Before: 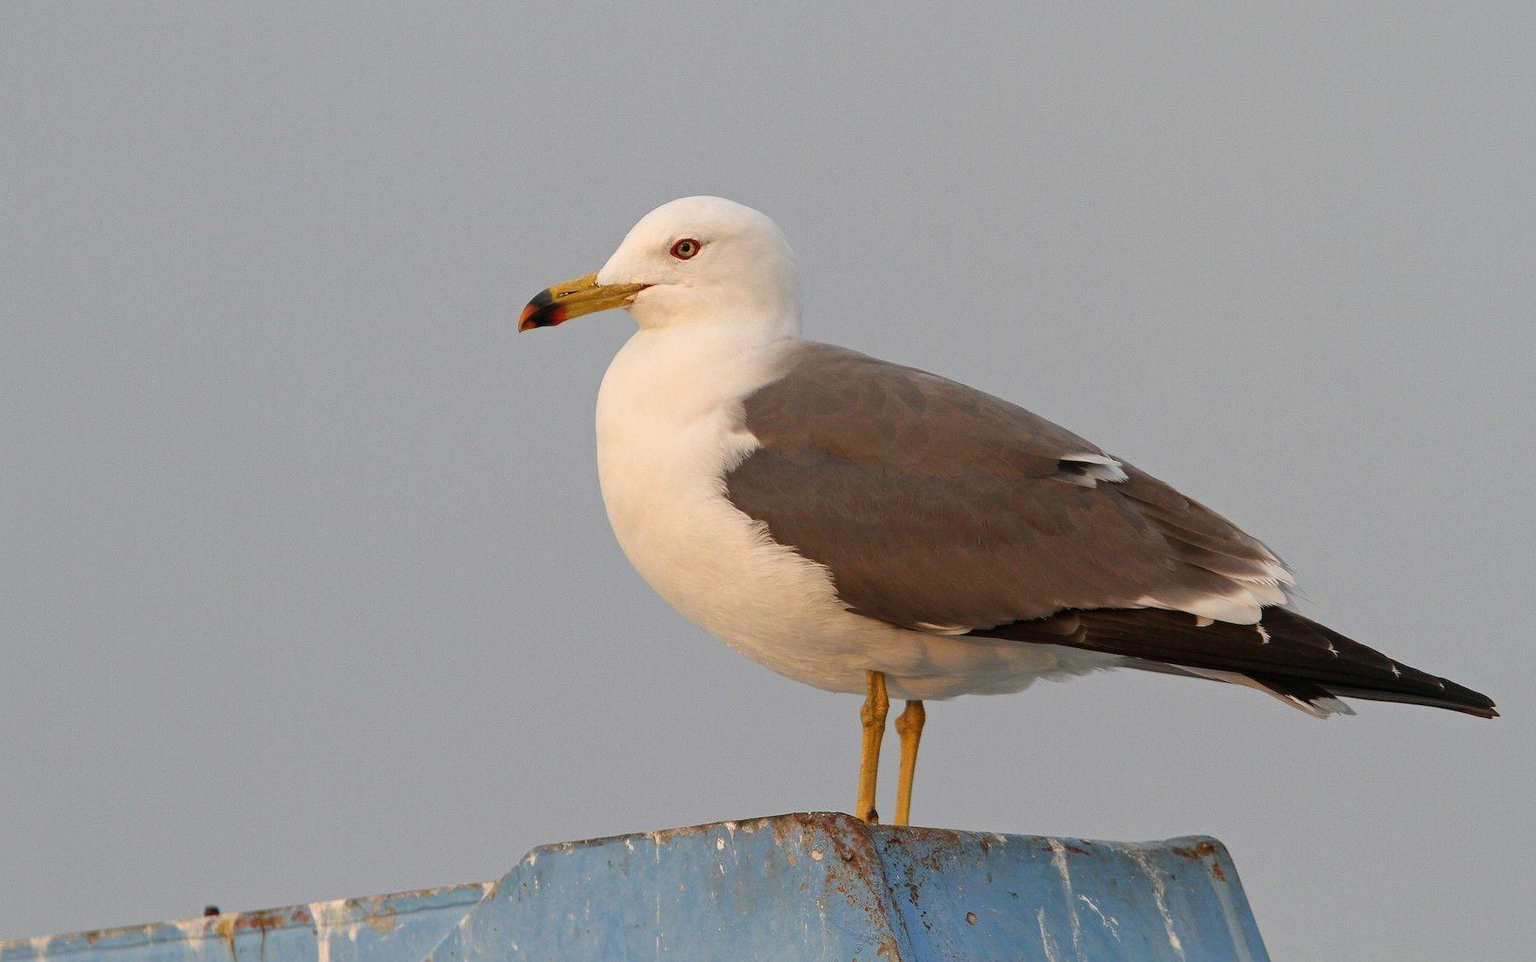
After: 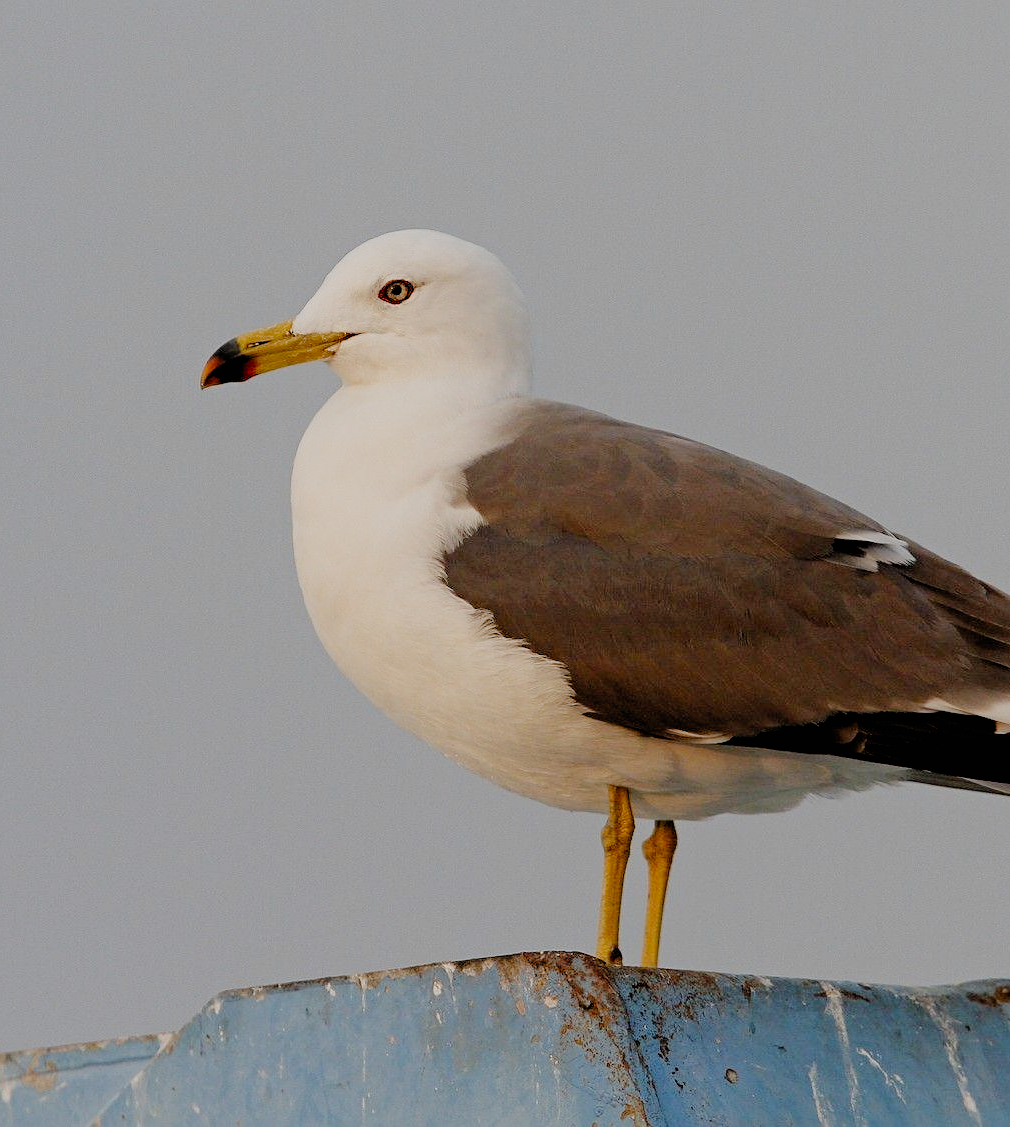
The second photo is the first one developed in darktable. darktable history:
crop and rotate: left 22.655%, right 21.234%
sharpen: amount 0.212
tone equalizer: mask exposure compensation -0.491 EV
filmic rgb: black relative exposure -4.31 EV, white relative exposure 4.56 EV, hardness 2.39, contrast 1.058, preserve chrominance no, color science v5 (2021), iterations of high-quality reconstruction 0
